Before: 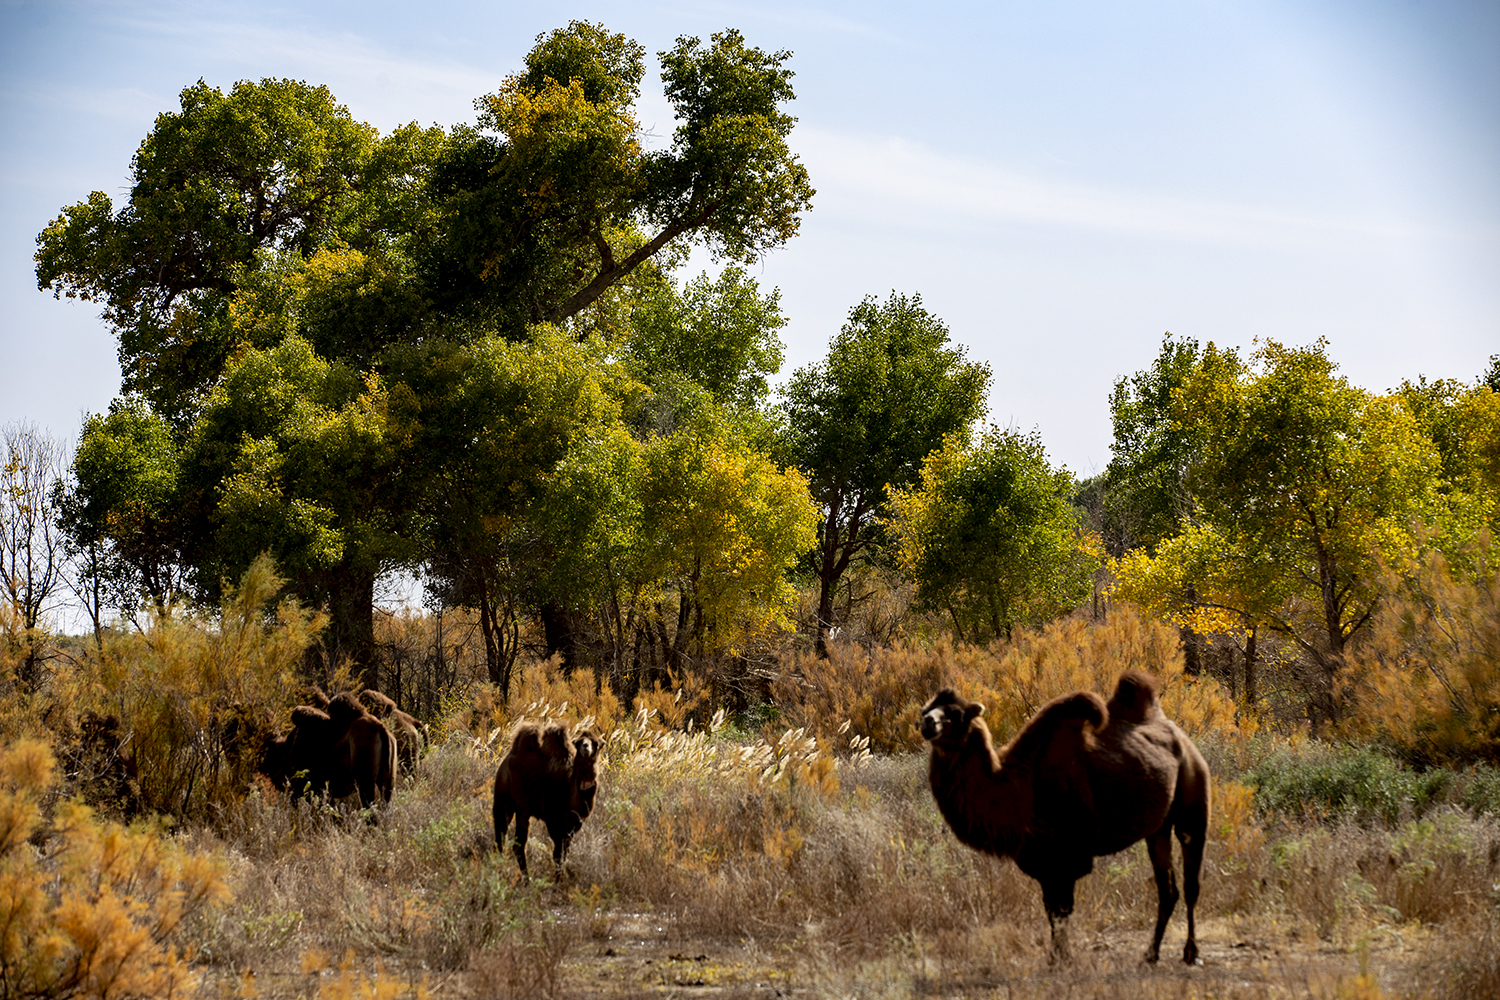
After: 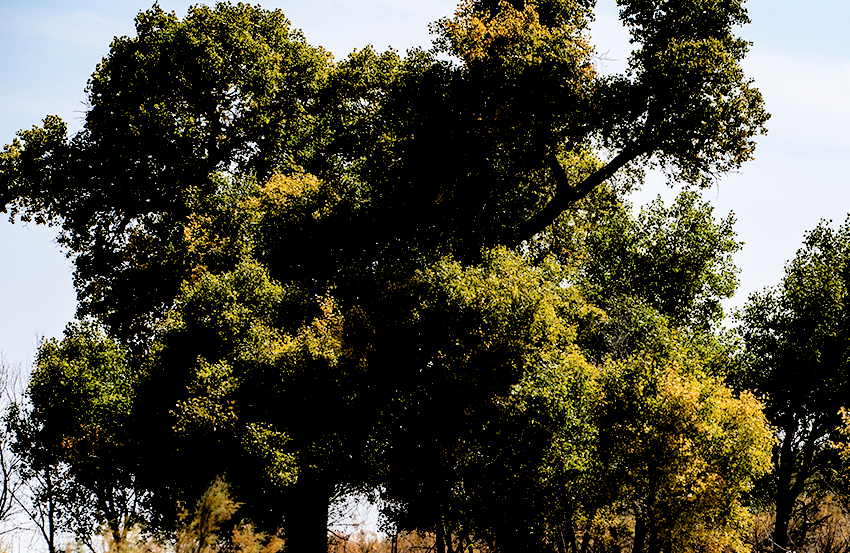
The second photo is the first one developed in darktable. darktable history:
filmic rgb: middle gray luminance 13.4%, black relative exposure -2.08 EV, white relative exposure 3.07 EV, target black luminance 0%, hardness 1.81, latitude 59.17%, contrast 1.714, highlights saturation mix 4.34%, shadows ↔ highlights balance -37.36%
crop and rotate: left 3.02%, top 7.611%, right 40.274%, bottom 37.044%
